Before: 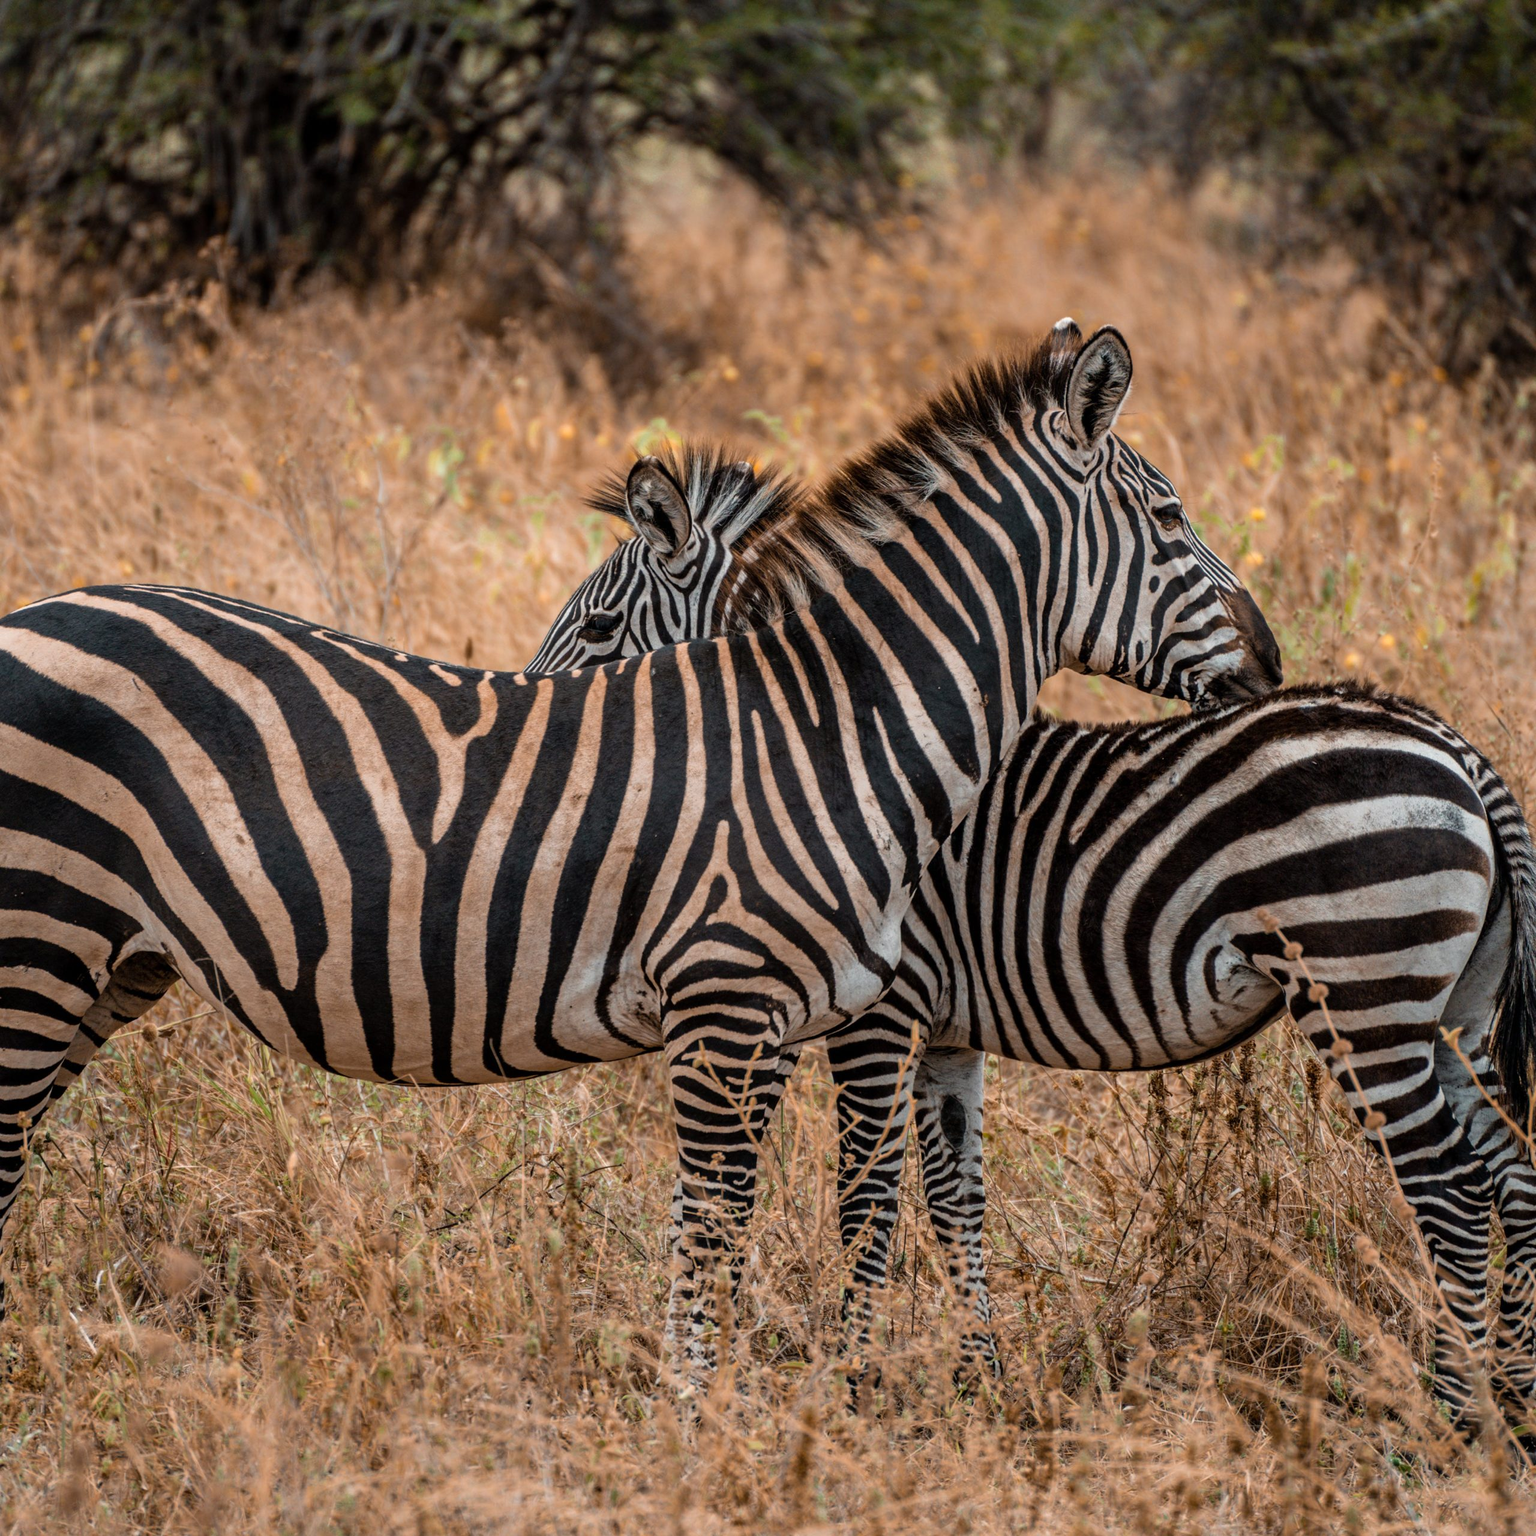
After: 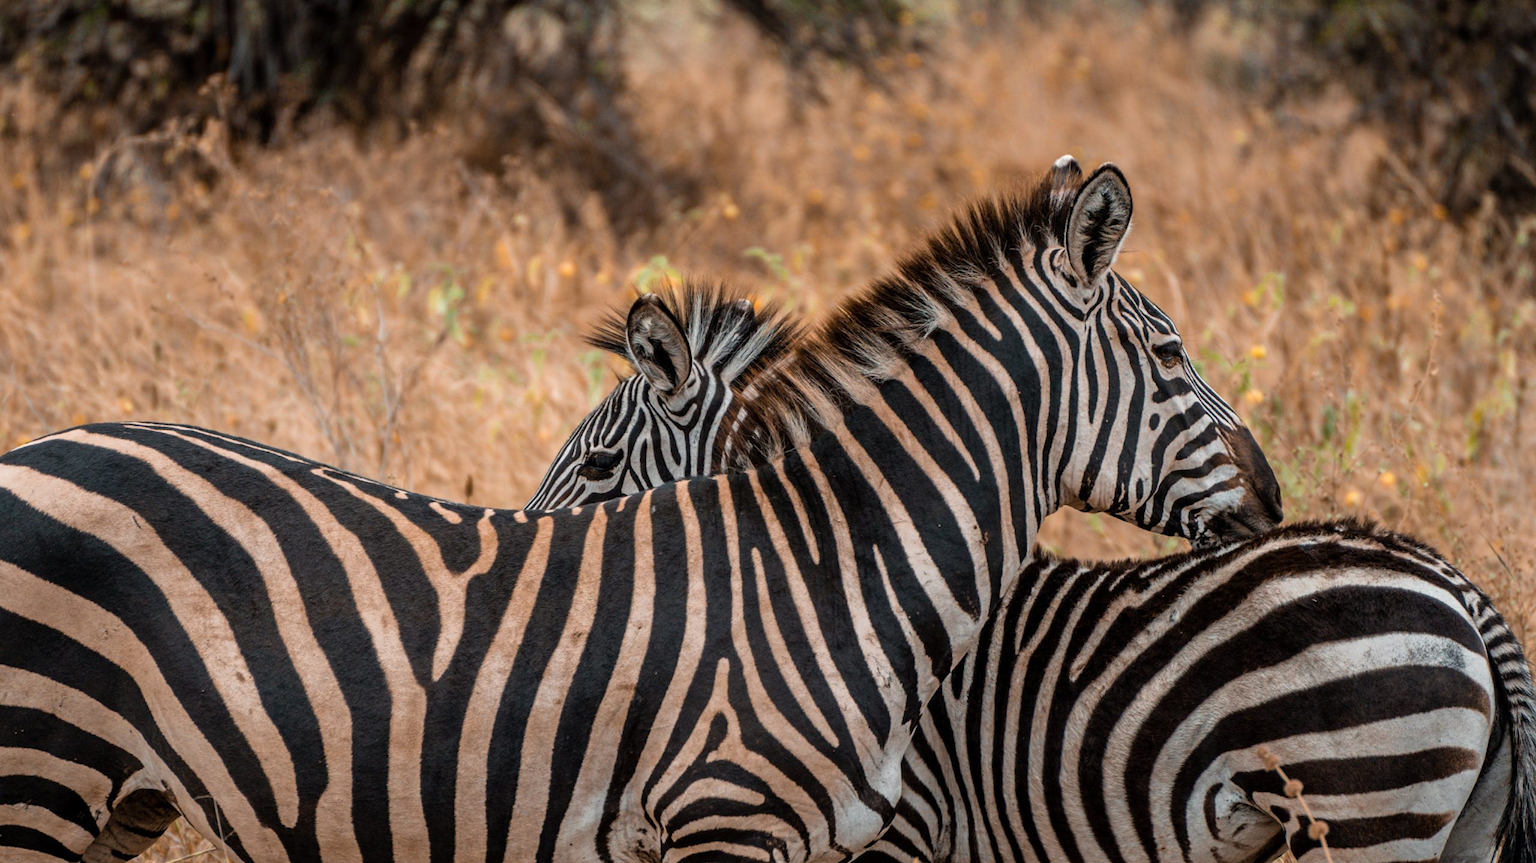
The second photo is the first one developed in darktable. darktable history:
crop and rotate: top 10.593%, bottom 33.176%
